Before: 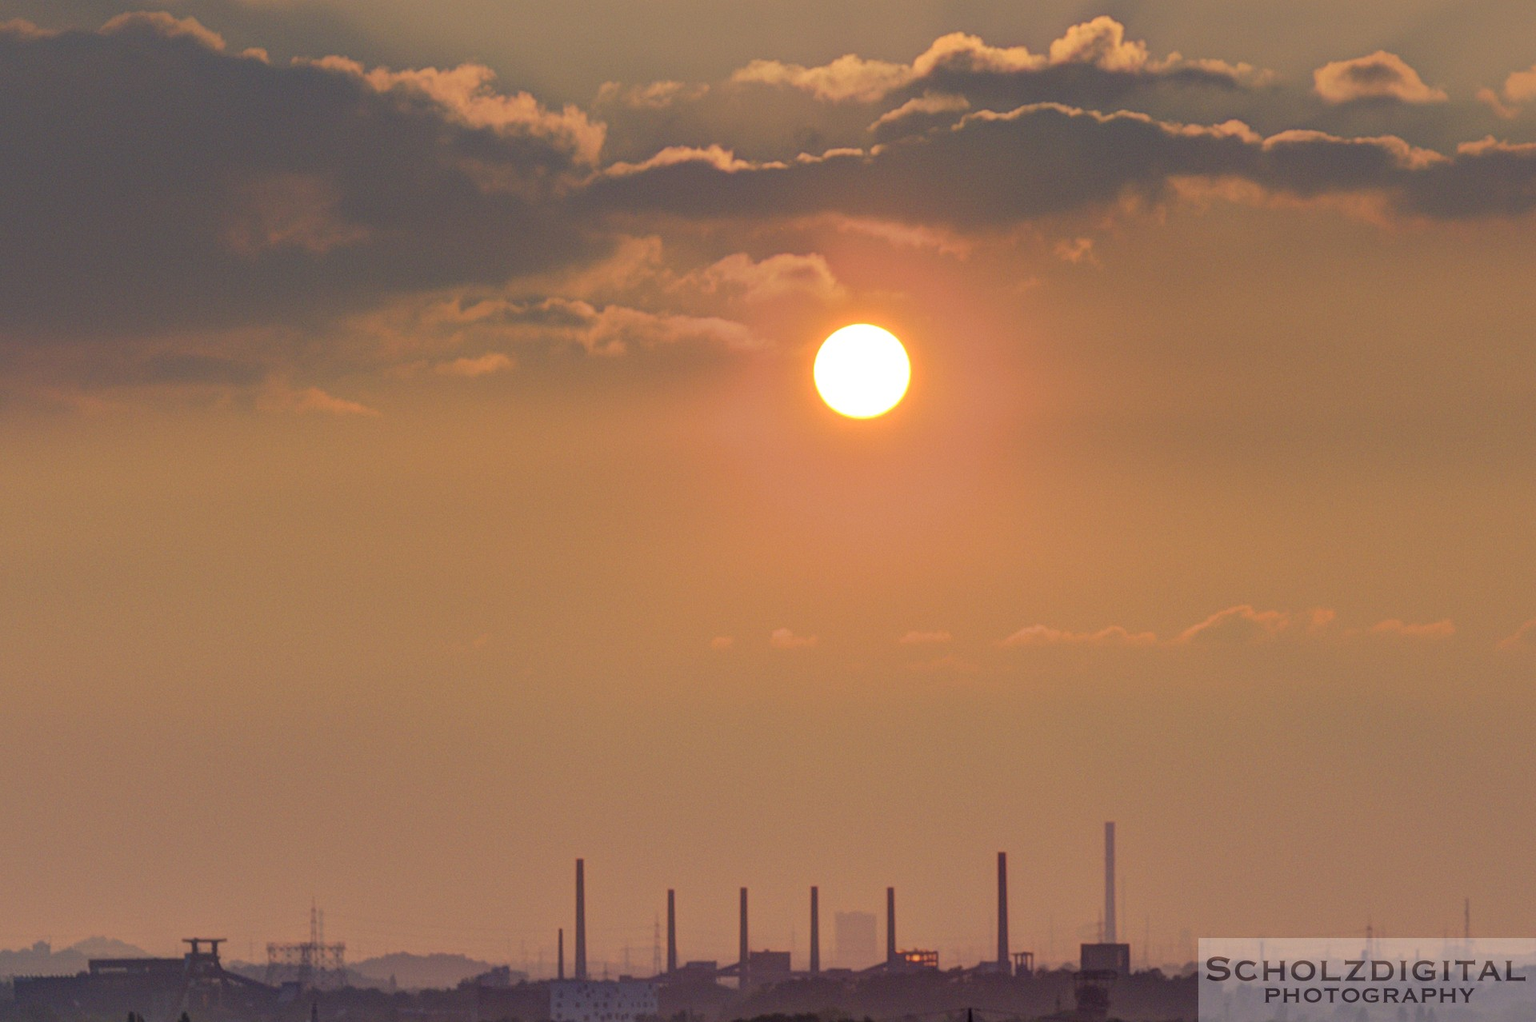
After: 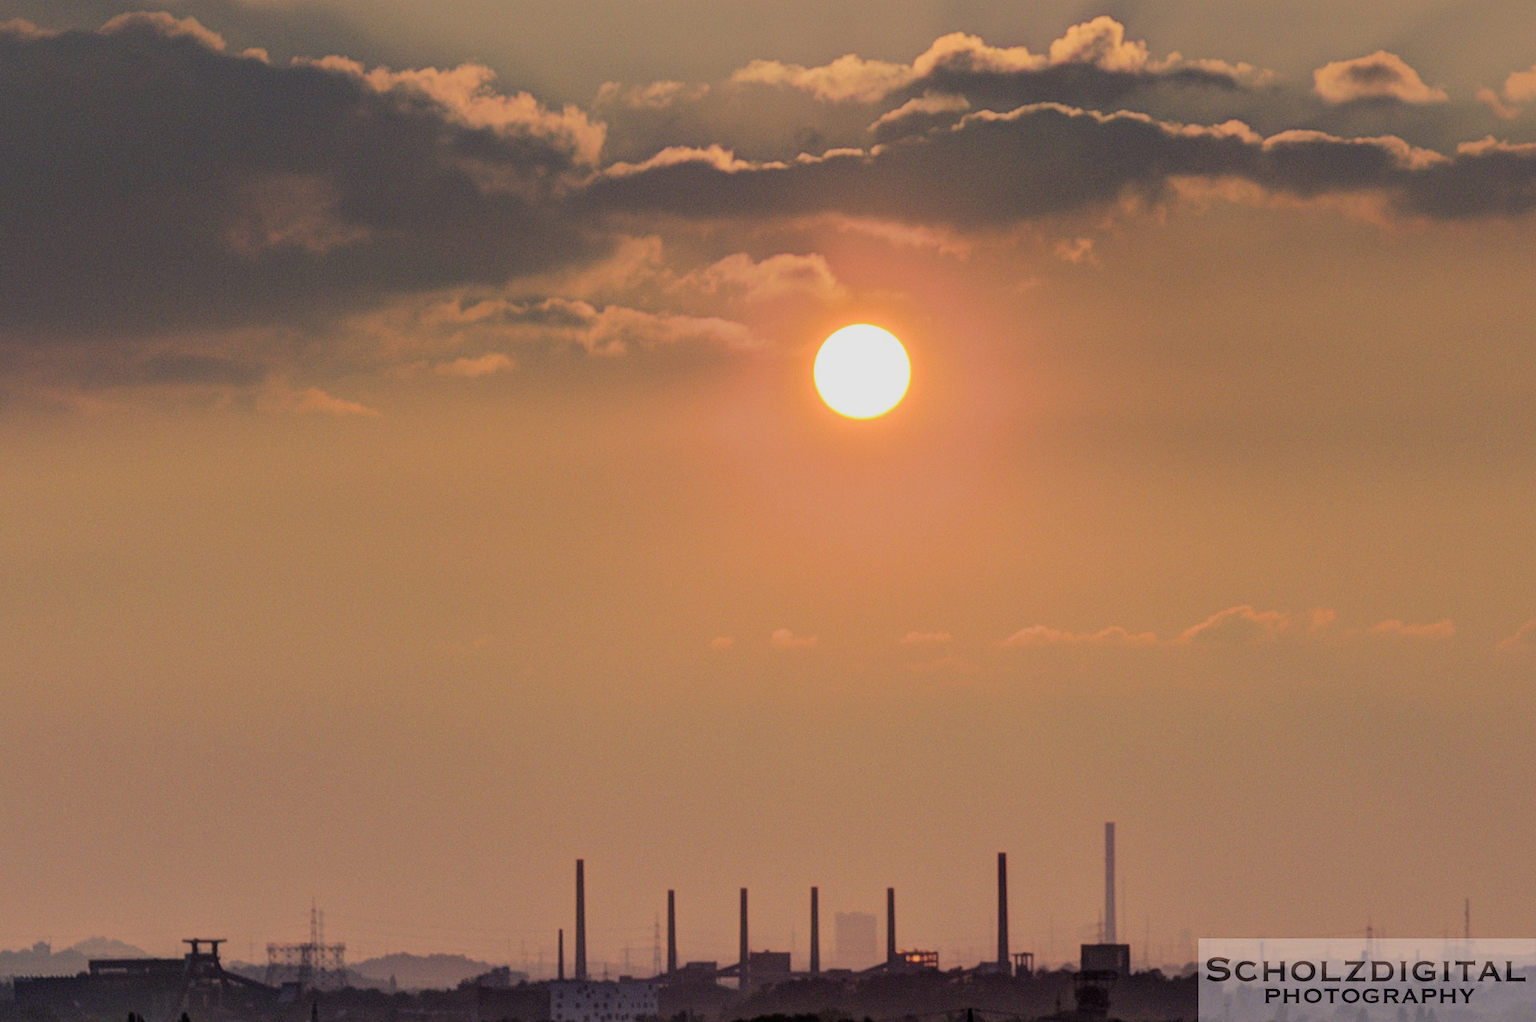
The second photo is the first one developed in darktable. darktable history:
filmic rgb: black relative exposure -5.07 EV, white relative exposure 3.96 EV, hardness 2.88, contrast 1.297, highlights saturation mix -28.68%
